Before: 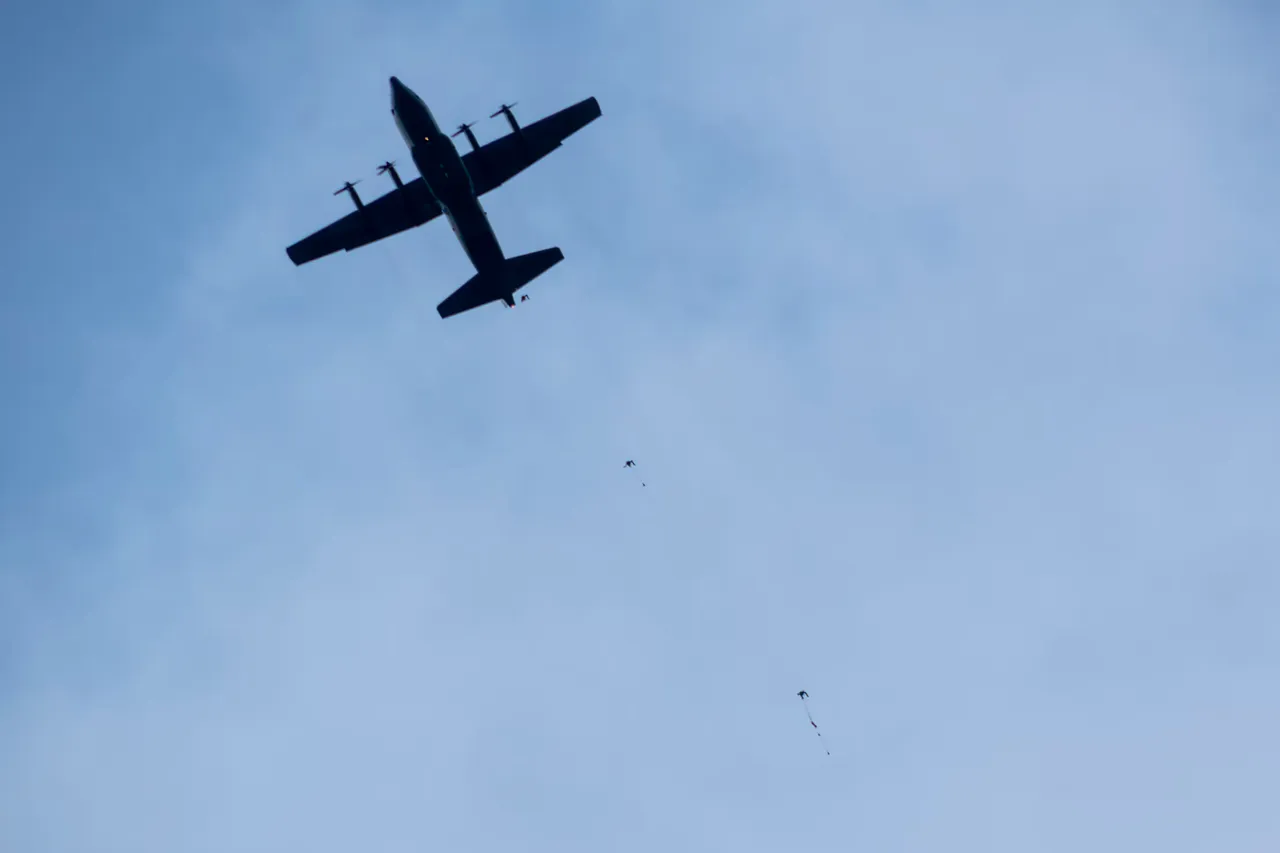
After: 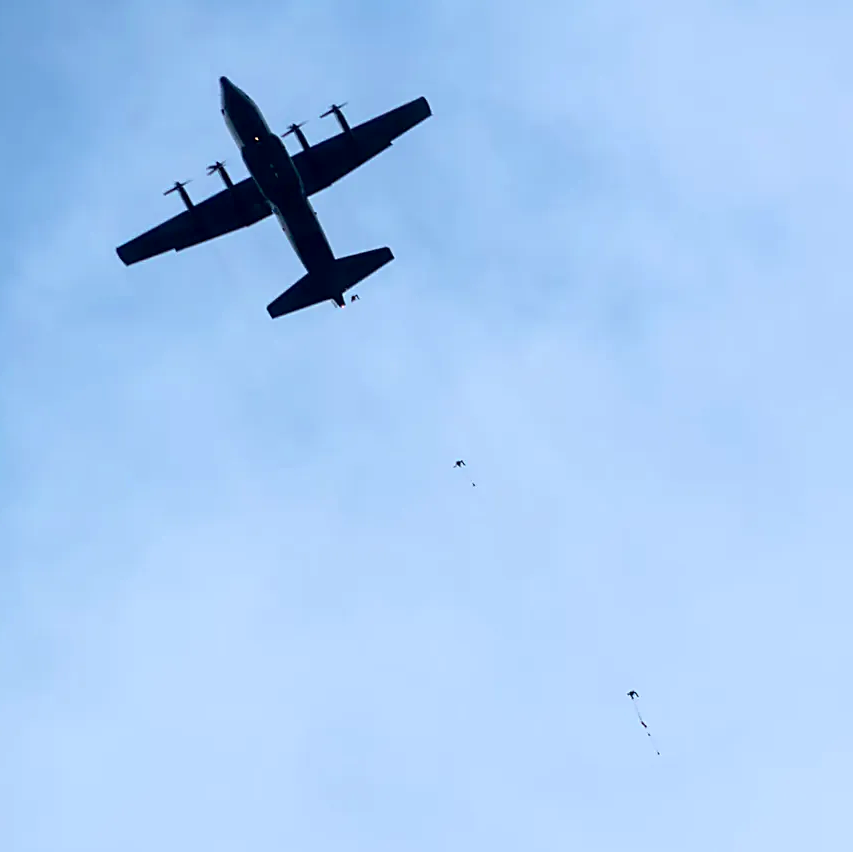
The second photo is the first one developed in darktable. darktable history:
crop and rotate: left 13.357%, right 19.995%
sharpen: on, module defaults
exposure: black level correction 0.001, exposure 0.499 EV, compensate highlight preservation false
